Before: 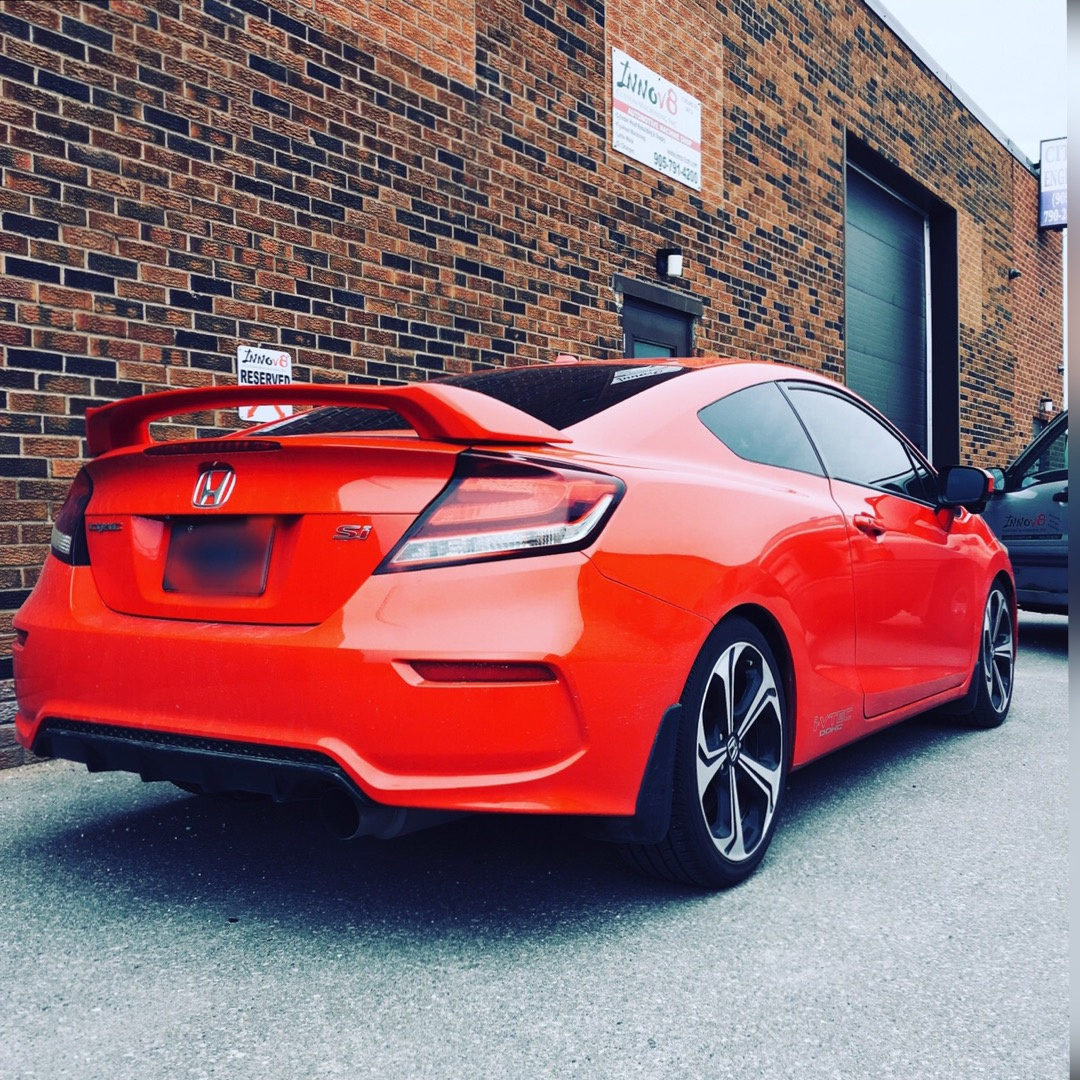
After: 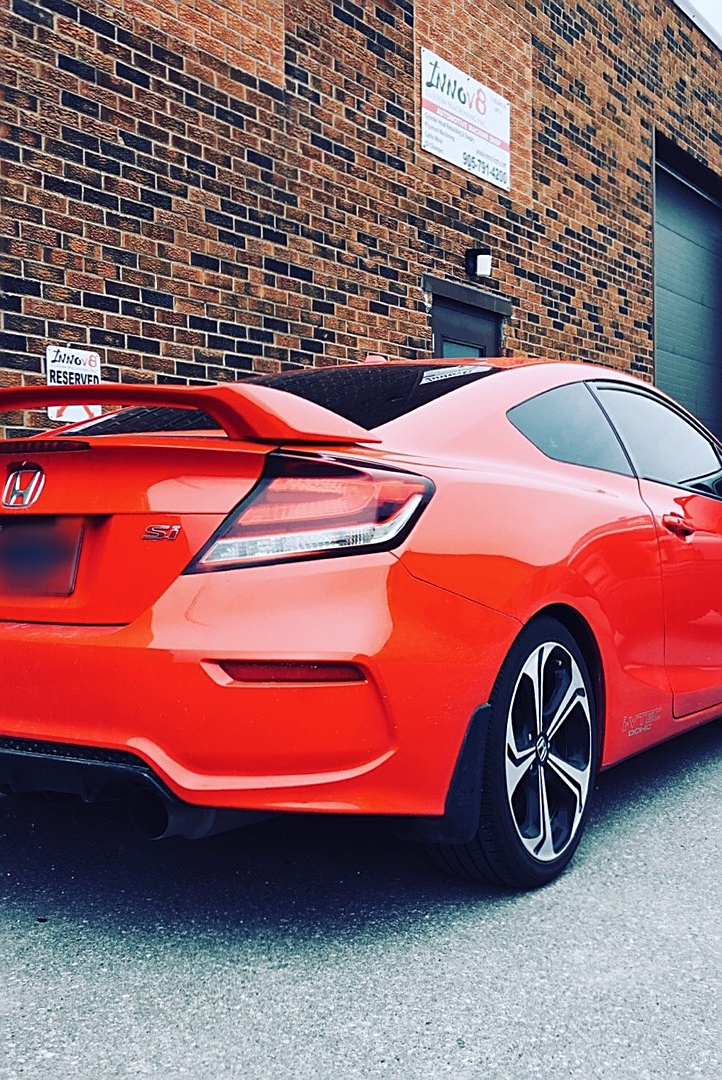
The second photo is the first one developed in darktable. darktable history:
color balance rgb: perceptual saturation grading › global saturation -0.098%
sharpen: amount 0.566
crop and rotate: left 17.809%, right 15.324%
